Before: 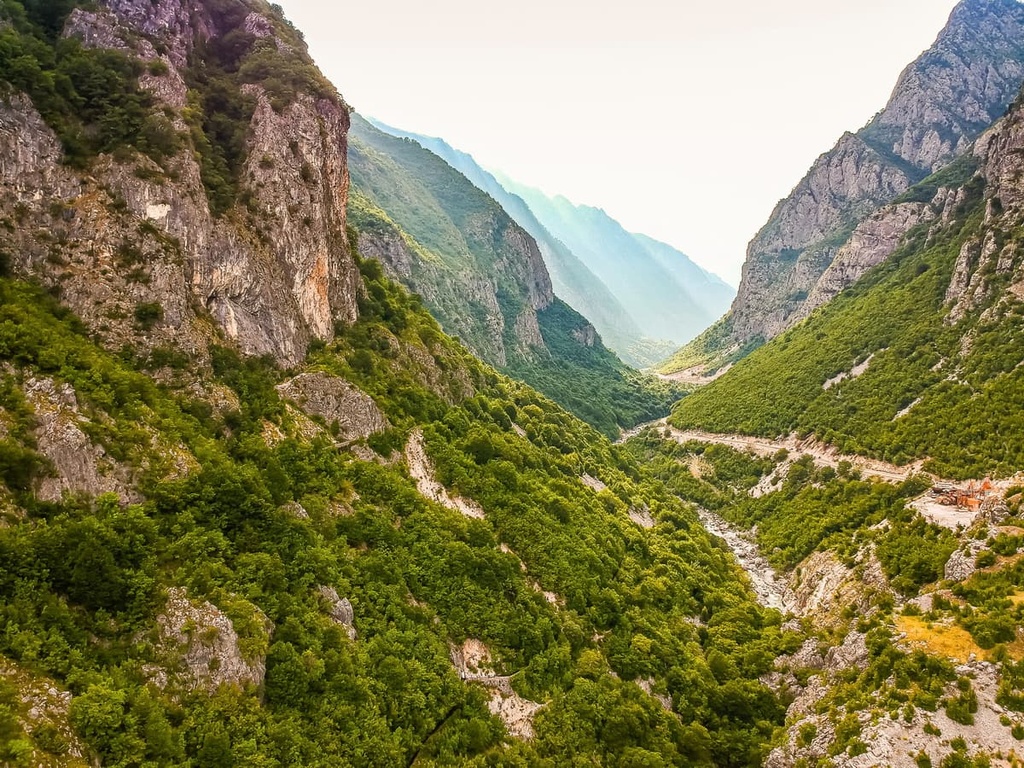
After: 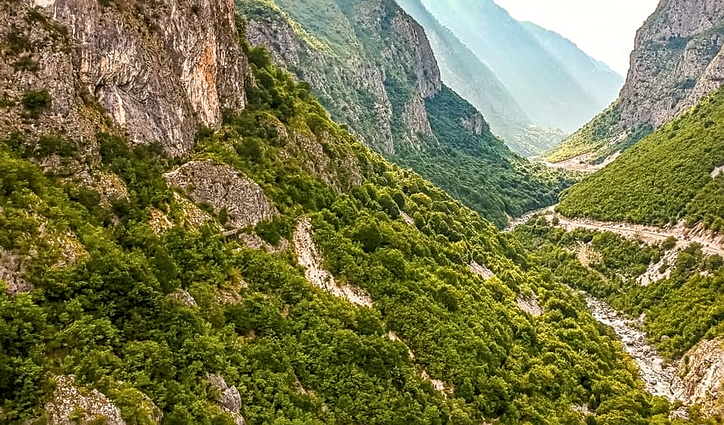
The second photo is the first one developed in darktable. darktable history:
local contrast: on, module defaults
sharpen: on, module defaults
crop: left 10.948%, top 27.625%, right 18.289%, bottom 16.954%
